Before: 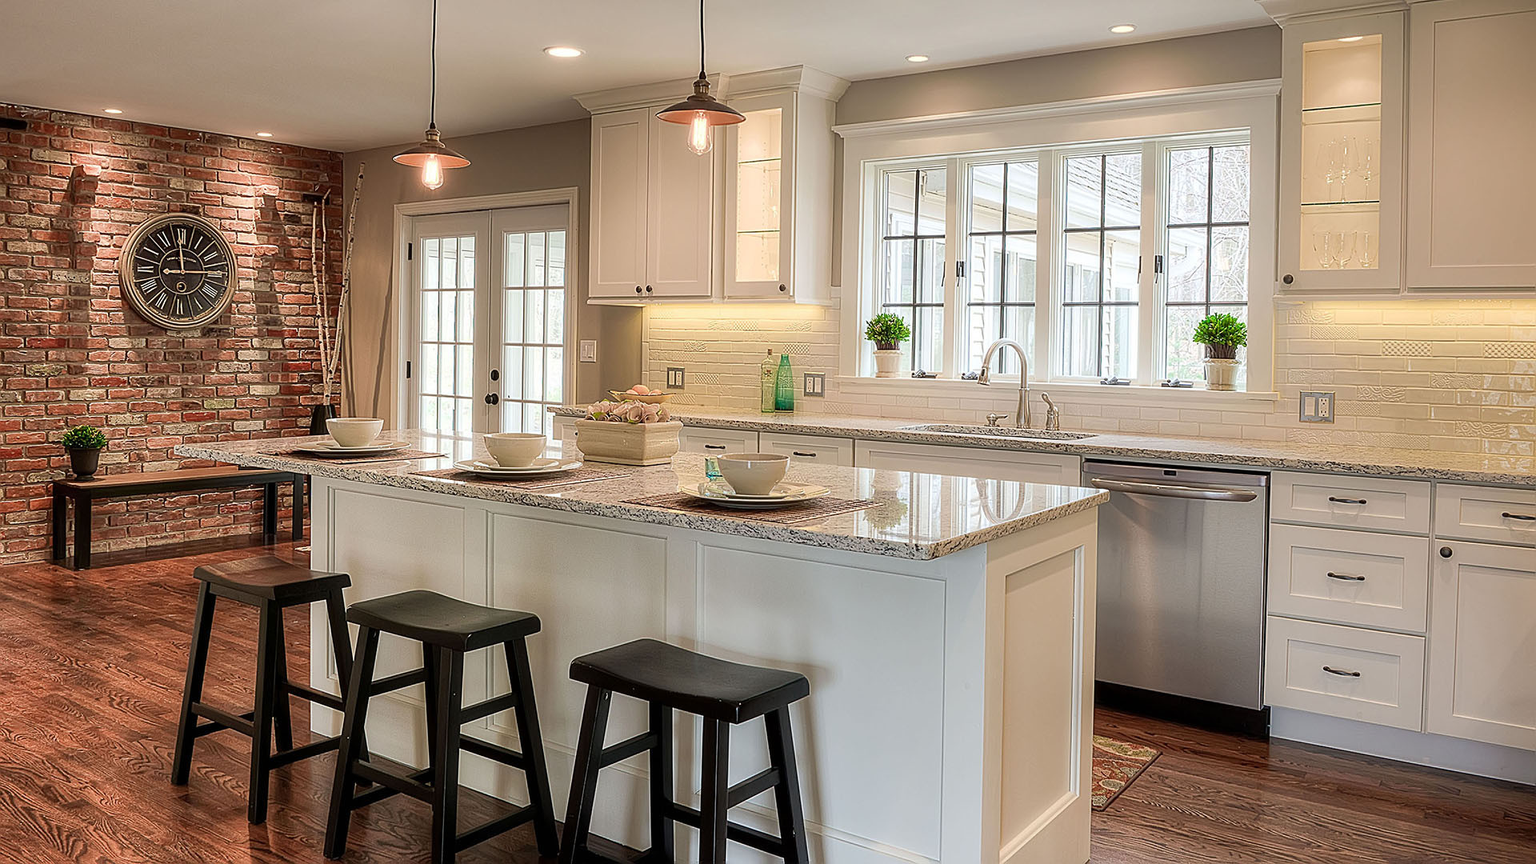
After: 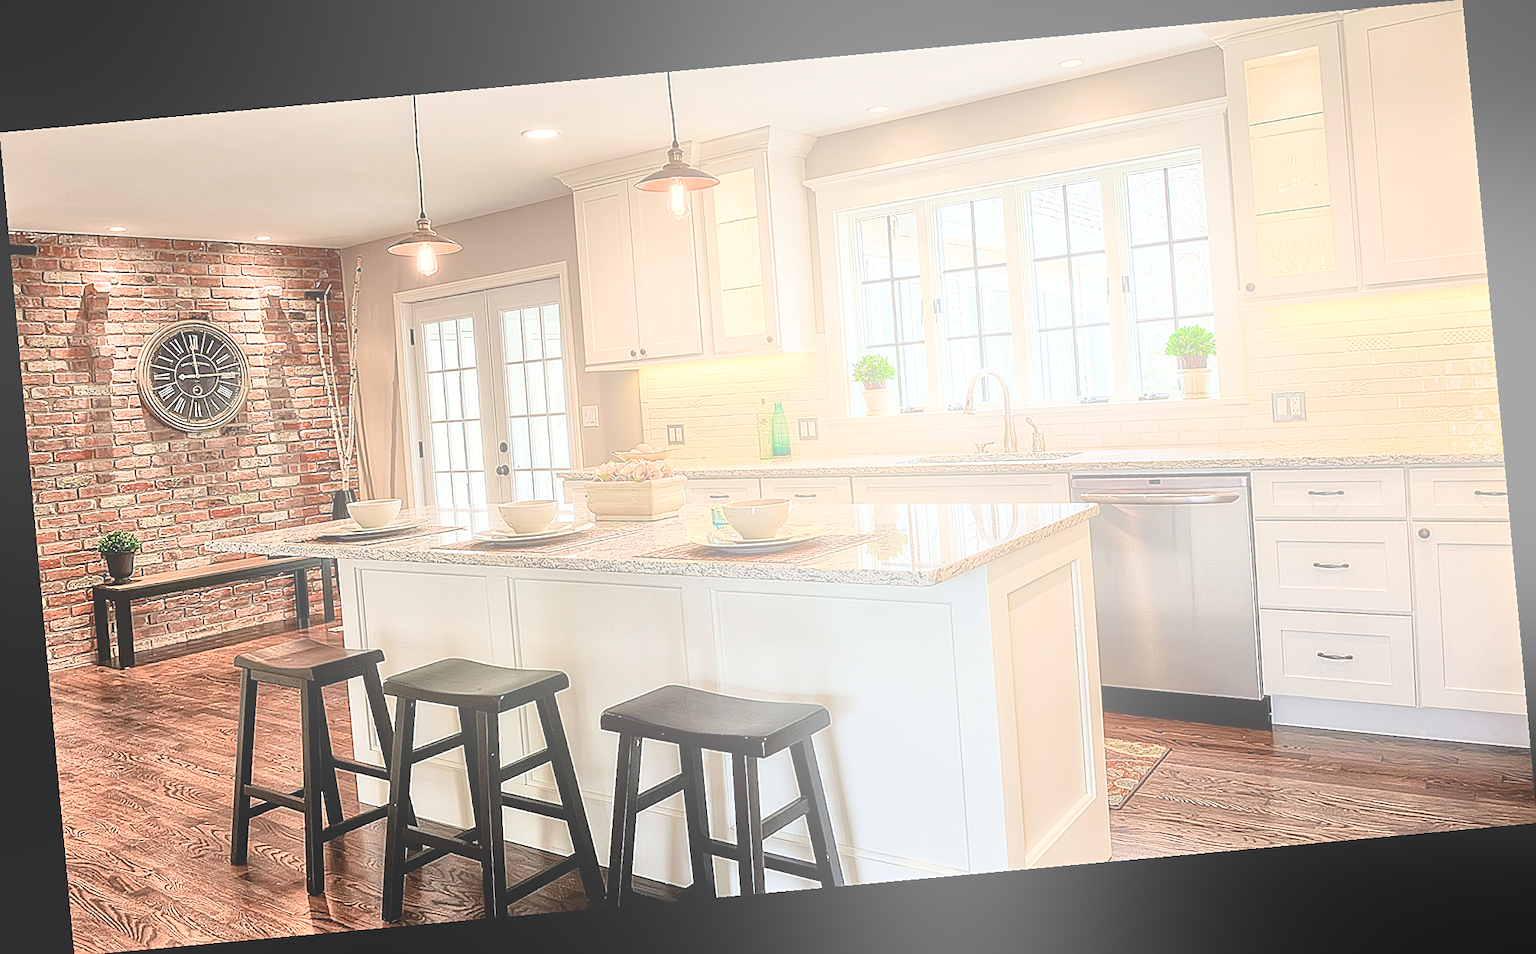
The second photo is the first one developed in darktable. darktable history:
contrast brightness saturation: contrast 0.25, saturation -0.31
sharpen: on, module defaults
tone equalizer: -7 EV 0.15 EV, -6 EV 0.6 EV, -5 EV 1.15 EV, -4 EV 1.33 EV, -3 EV 1.15 EV, -2 EV 0.6 EV, -1 EV 0.15 EV, mask exposure compensation -0.5 EV
bloom: size 38%, threshold 95%, strength 30%
rotate and perspective: rotation -5.2°, automatic cropping off
